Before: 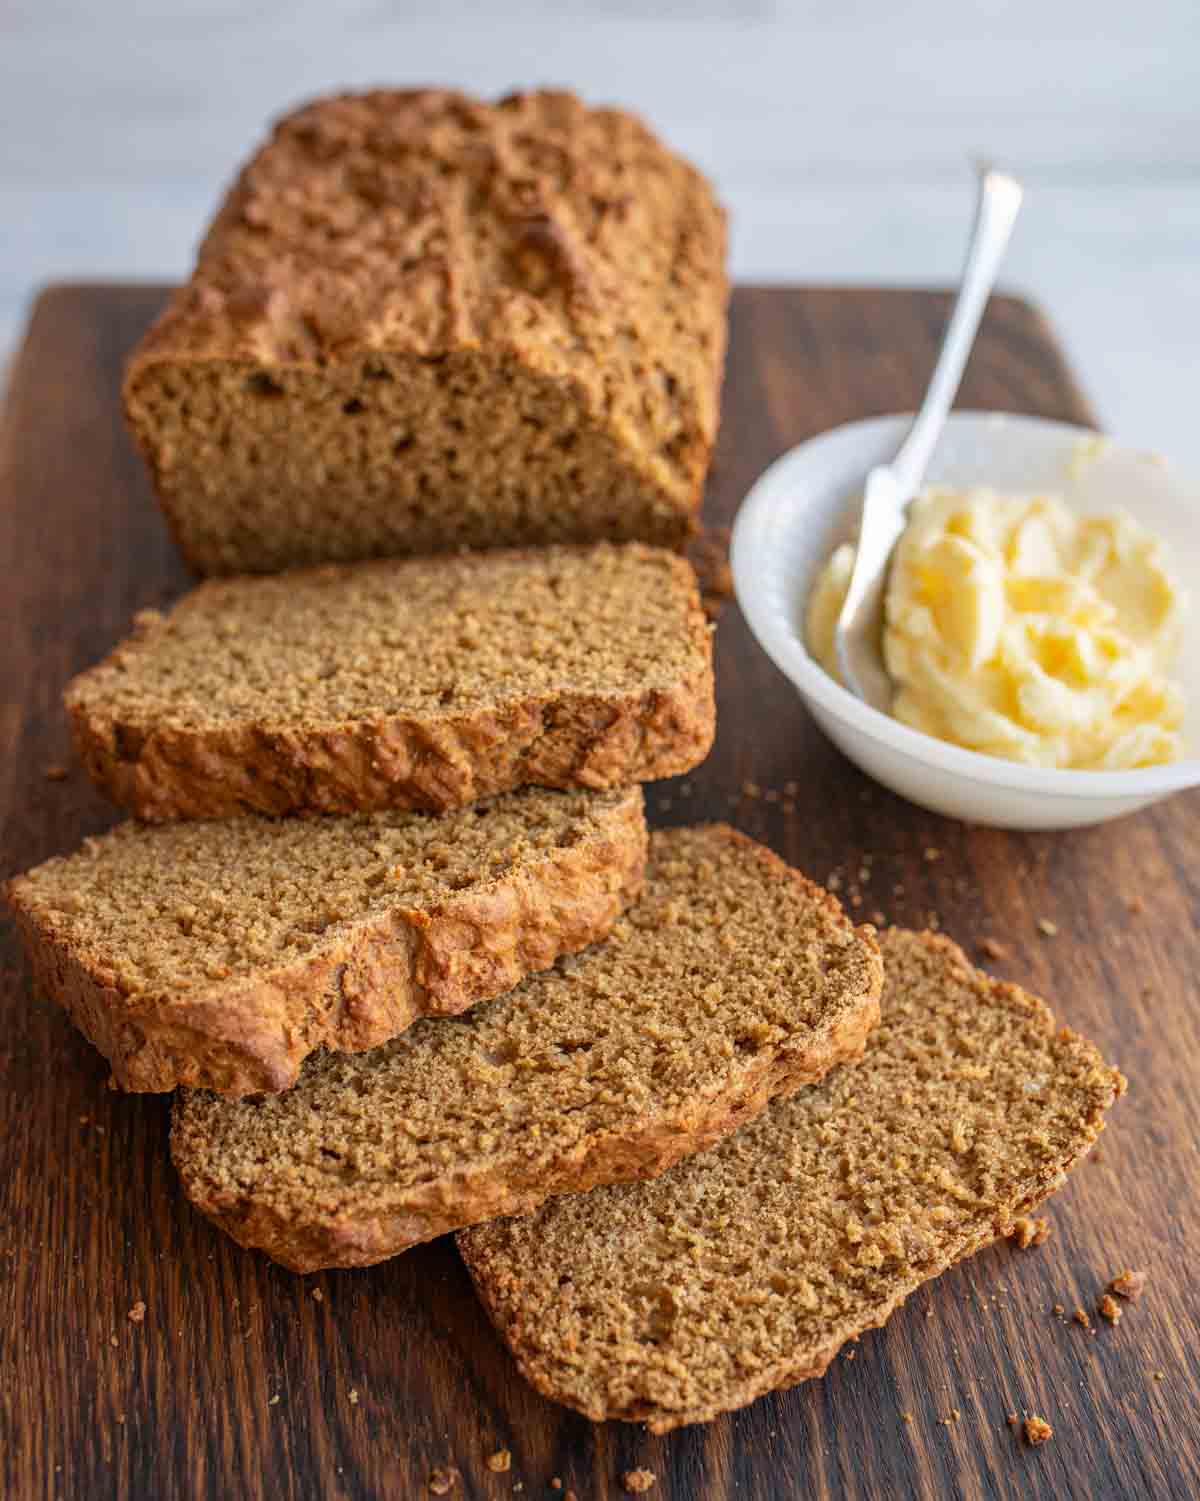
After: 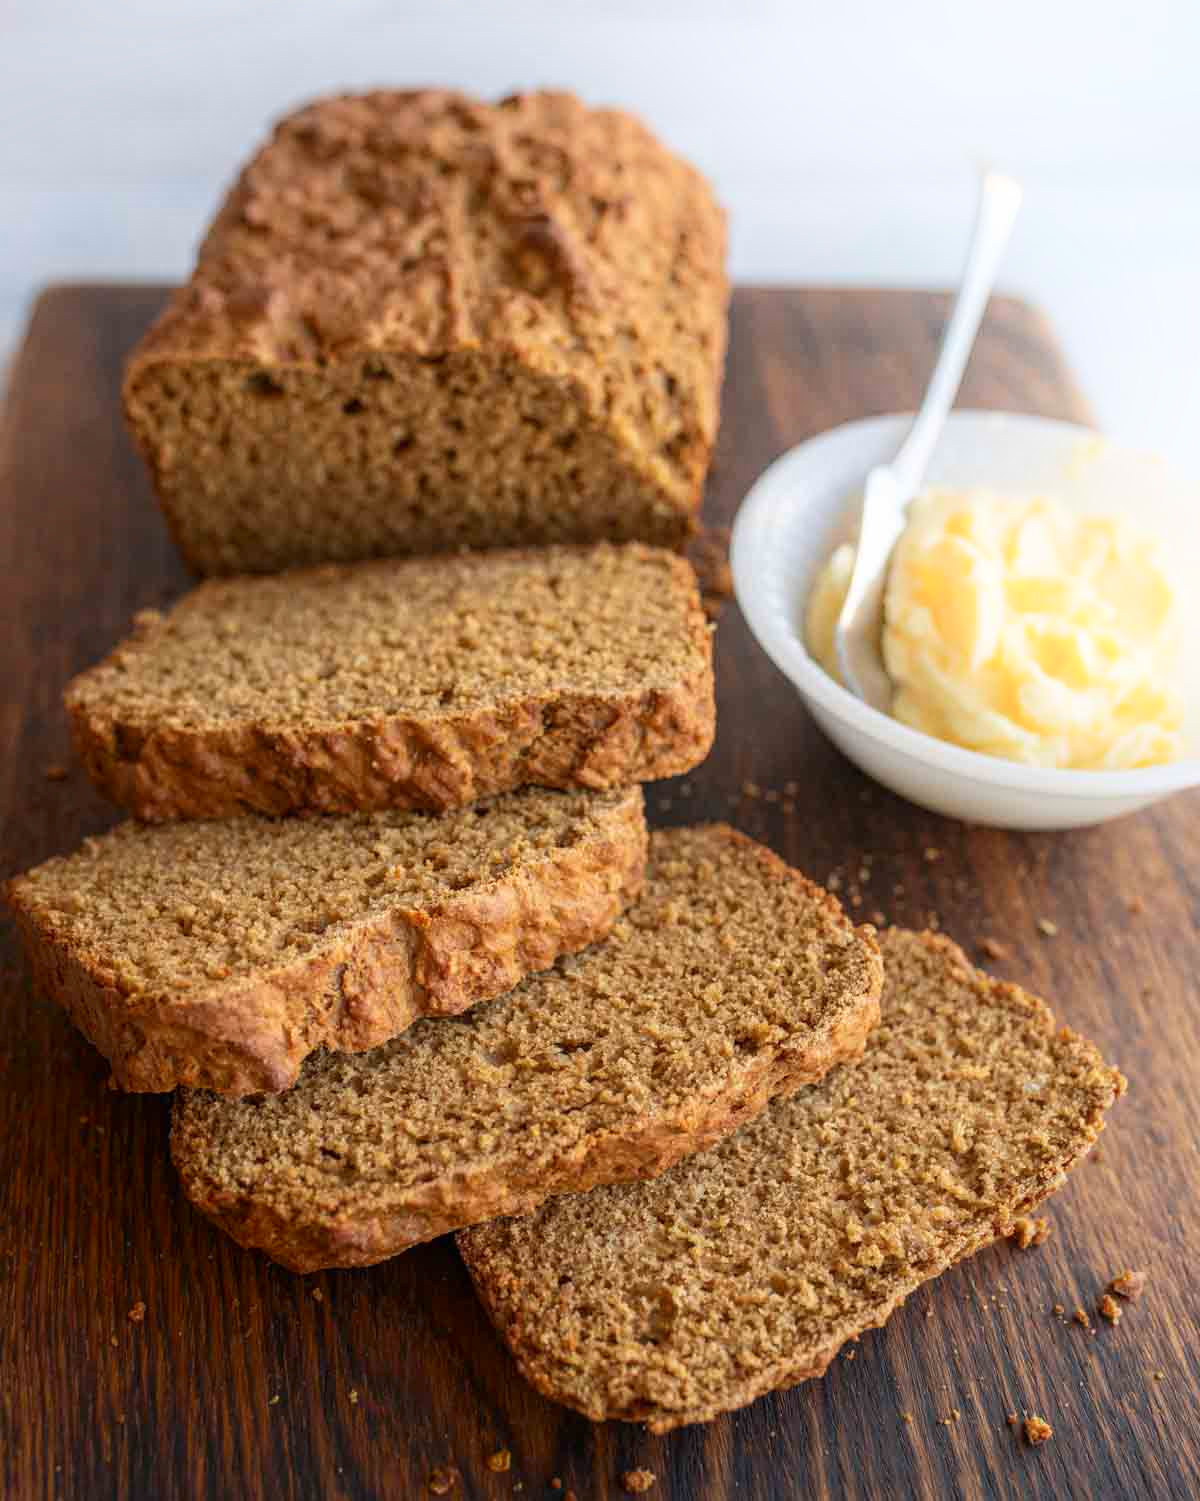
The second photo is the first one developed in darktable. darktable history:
shadows and highlights: shadows -55.94, highlights 84.44, soften with gaussian
